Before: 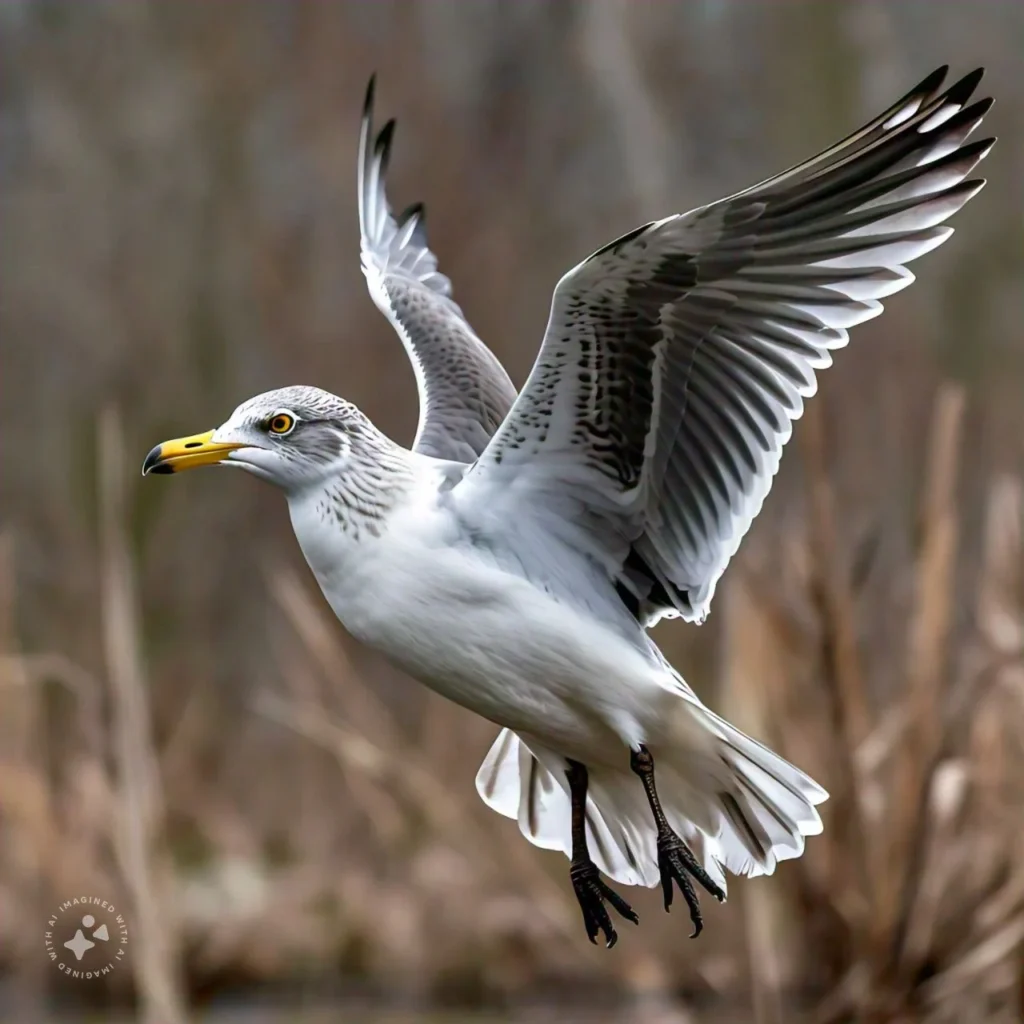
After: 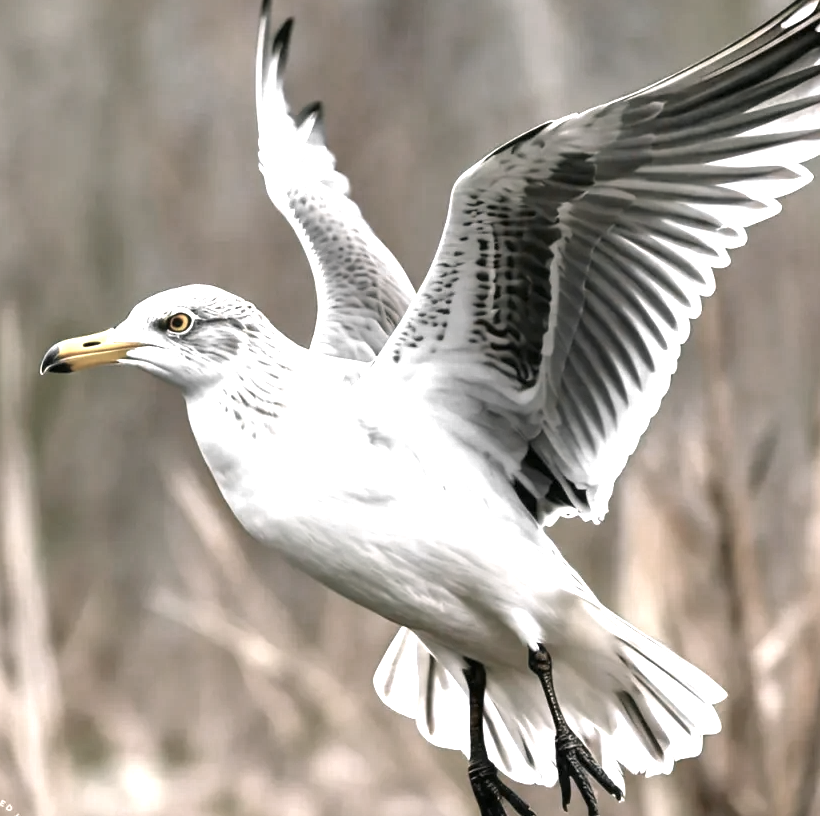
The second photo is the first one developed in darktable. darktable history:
exposure: black level correction 0, exposure 1.524 EV, compensate exposure bias true, compensate highlight preservation false
crop and rotate: left 9.99%, top 9.881%, right 9.872%, bottom 10.401%
color zones: curves: ch0 [(0, 0.613) (0.01, 0.613) (0.245, 0.448) (0.498, 0.529) (0.642, 0.665) (0.879, 0.777) (0.99, 0.613)]; ch1 [(0, 0.035) (0.121, 0.189) (0.259, 0.197) (0.415, 0.061) (0.589, 0.022) (0.732, 0.022) (0.857, 0.026) (0.991, 0.053)]
color correction: highlights a* 4.45, highlights b* 4.98, shadows a* -6.87, shadows b* 4.82
